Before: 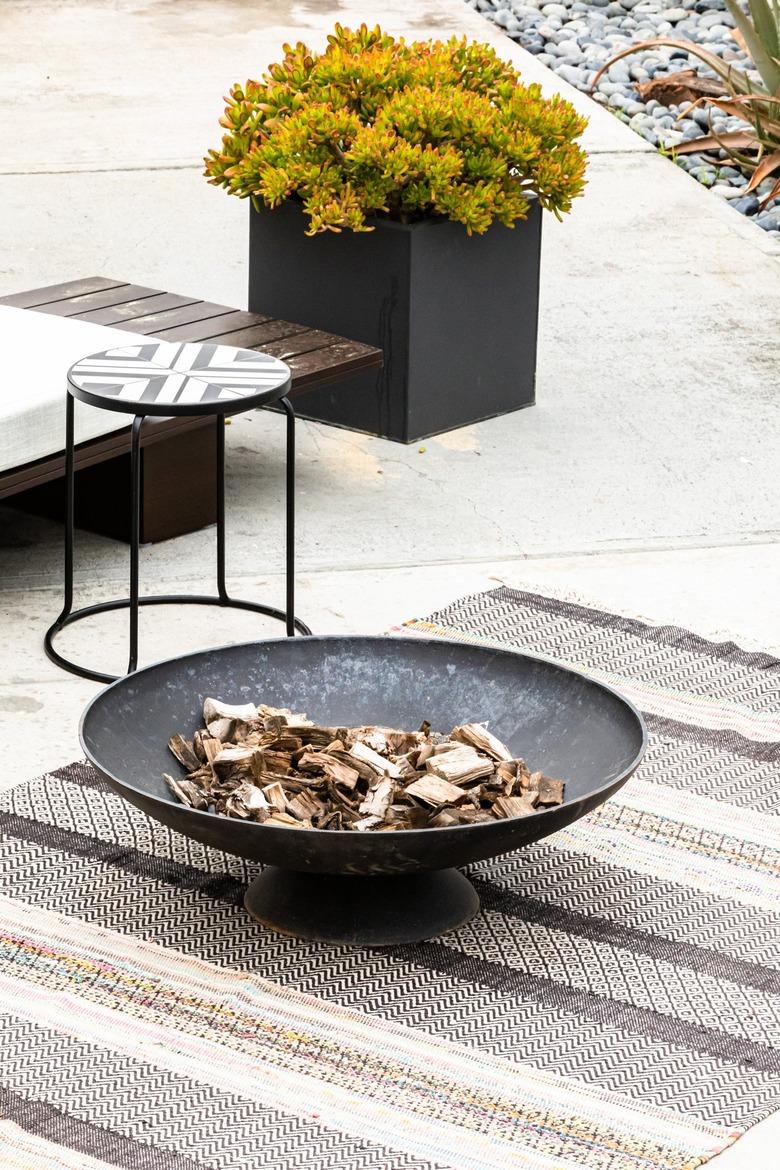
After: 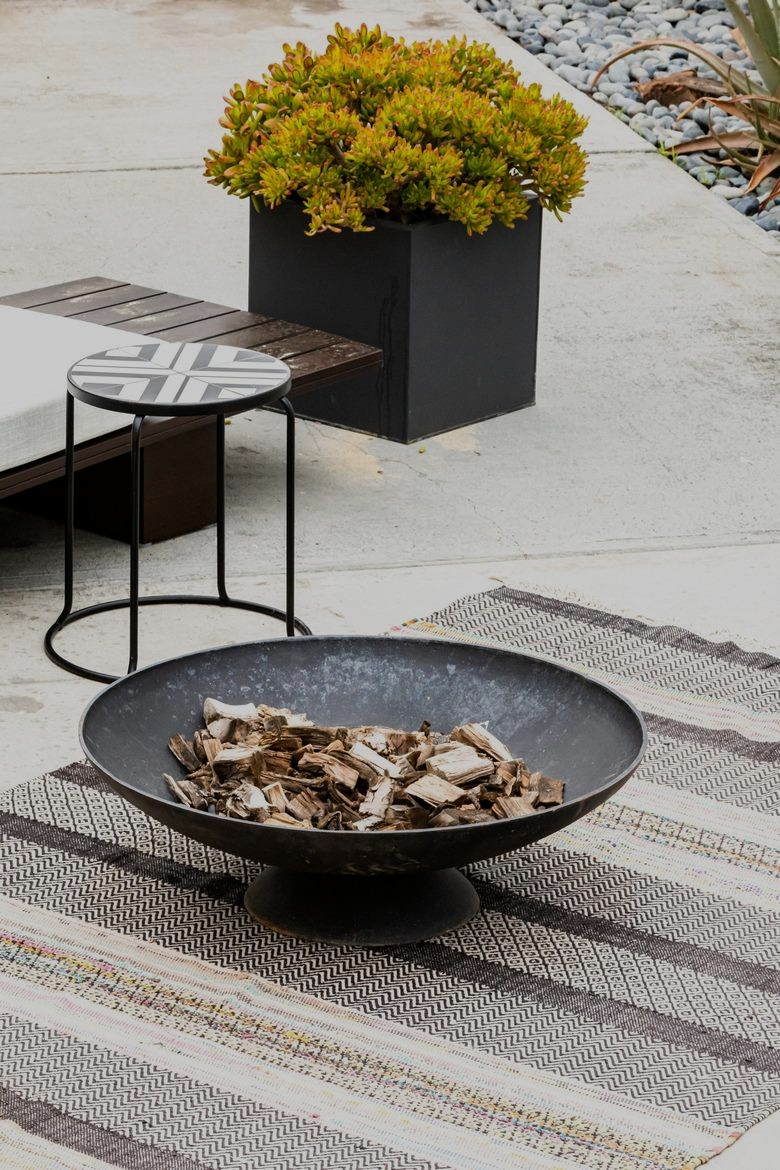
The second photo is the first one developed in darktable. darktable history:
exposure: black level correction 0, exposure -0.76 EV, compensate exposure bias true, compensate highlight preservation false
